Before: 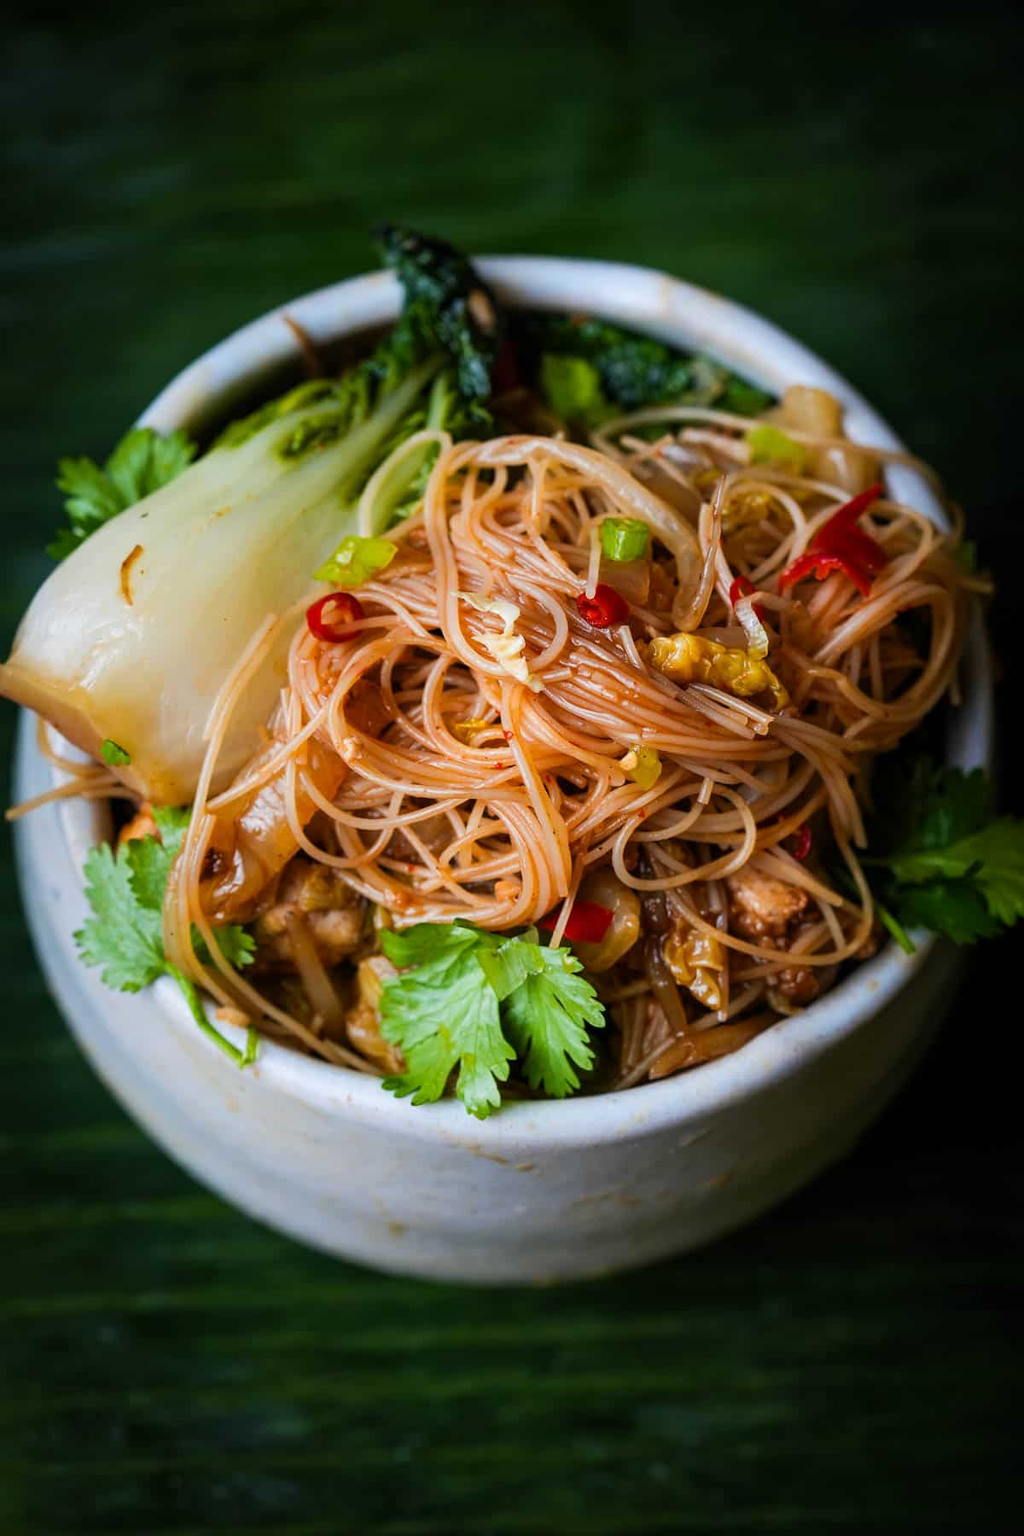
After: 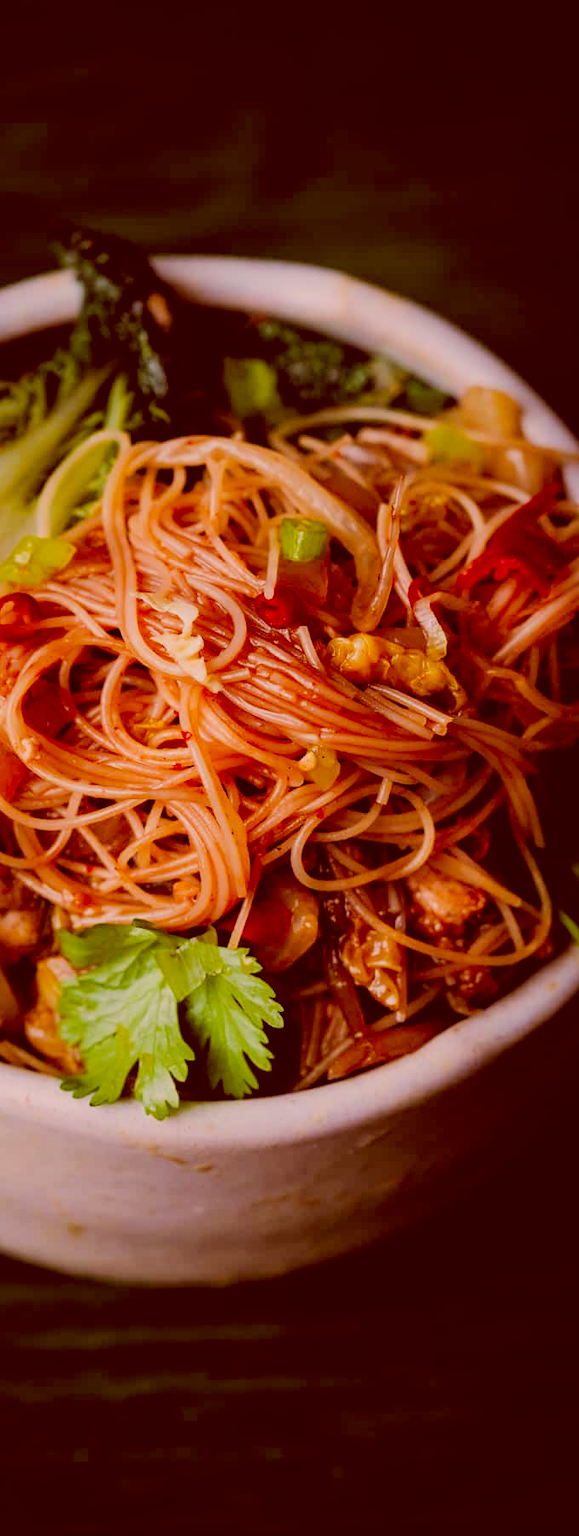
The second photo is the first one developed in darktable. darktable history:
crop: left 31.458%, top 0%, right 11.876%
color correction: highlights a* 9.03, highlights b* 8.71, shadows a* 40, shadows b* 40, saturation 0.8
shadows and highlights: radius 331.84, shadows 53.55, highlights -100, compress 94.63%, highlights color adjustment 73.23%, soften with gaussian
filmic rgb: black relative exposure -7.75 EV, white relative exposure 4.4 EV, threshold 3 EV, hardness 3.76, latitude 38.11%, contrast 0.966, highlights saturation mix 10%, shadows ↔ highlights balance 4.59%, color science v4 (2020), enable highlight reconstruction true
